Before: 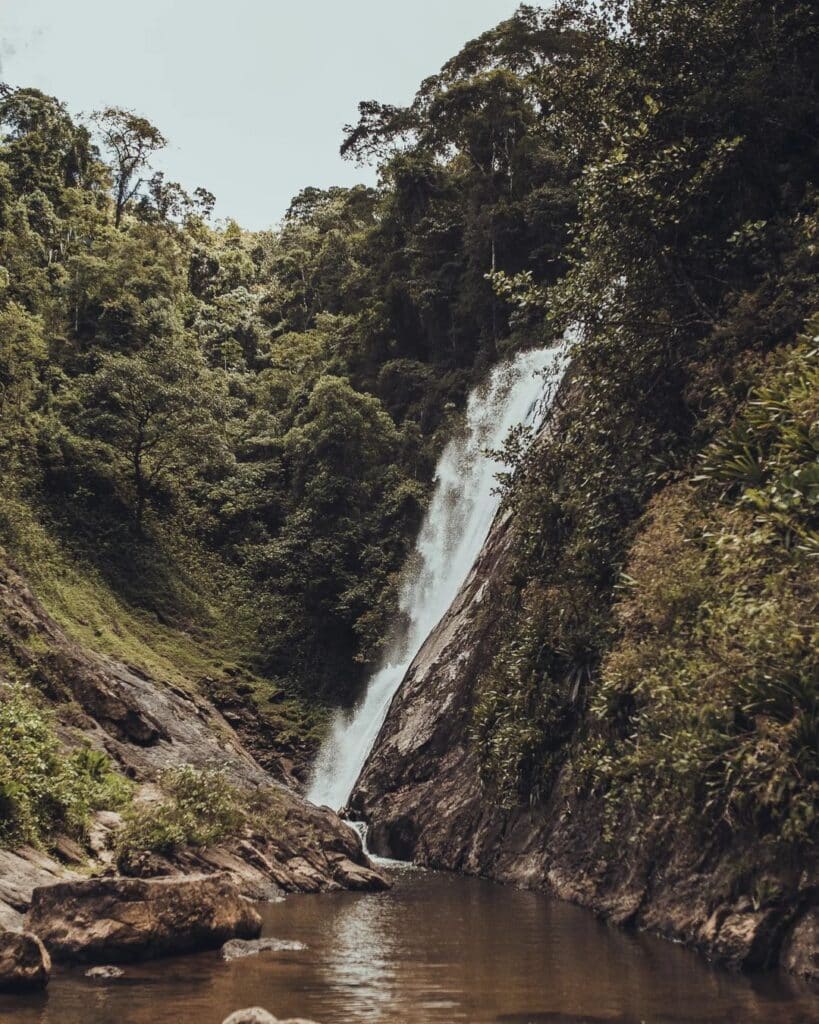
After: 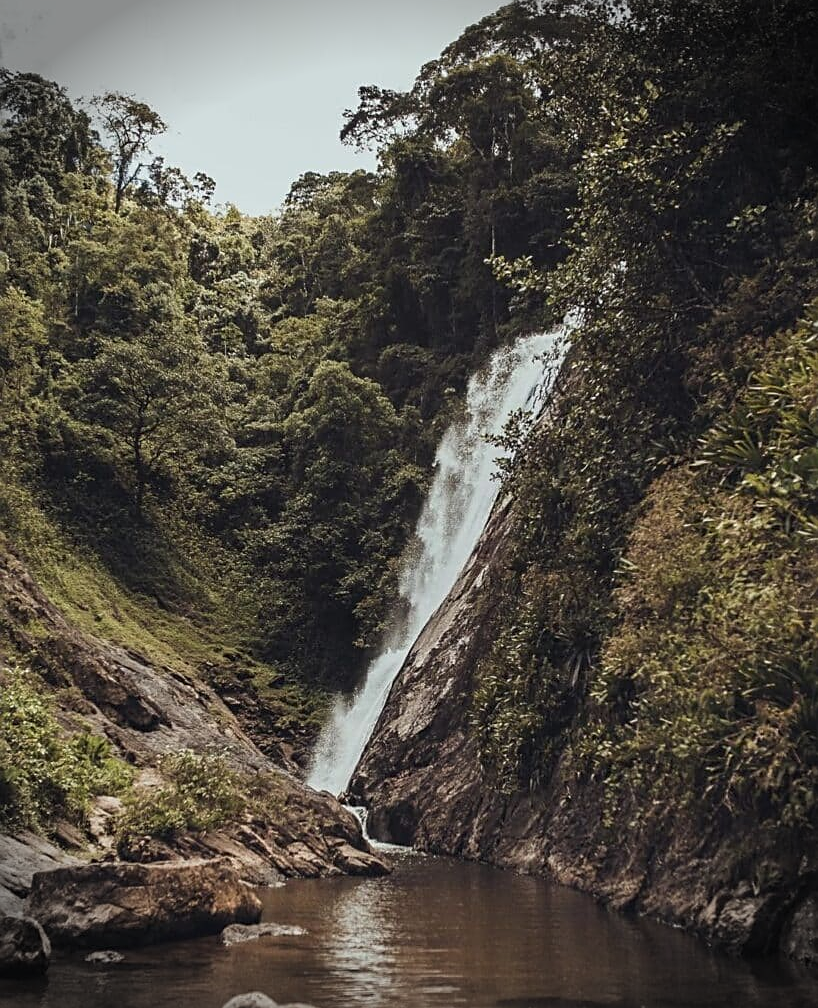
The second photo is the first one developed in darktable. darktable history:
vignetting: fall-off start 87.62%, fall-off radius 25.84%, brightness -0.623, saturation -0.679, unbound false
sharpen: on, module defaults
crop: top 1.488%, right 0.08%
